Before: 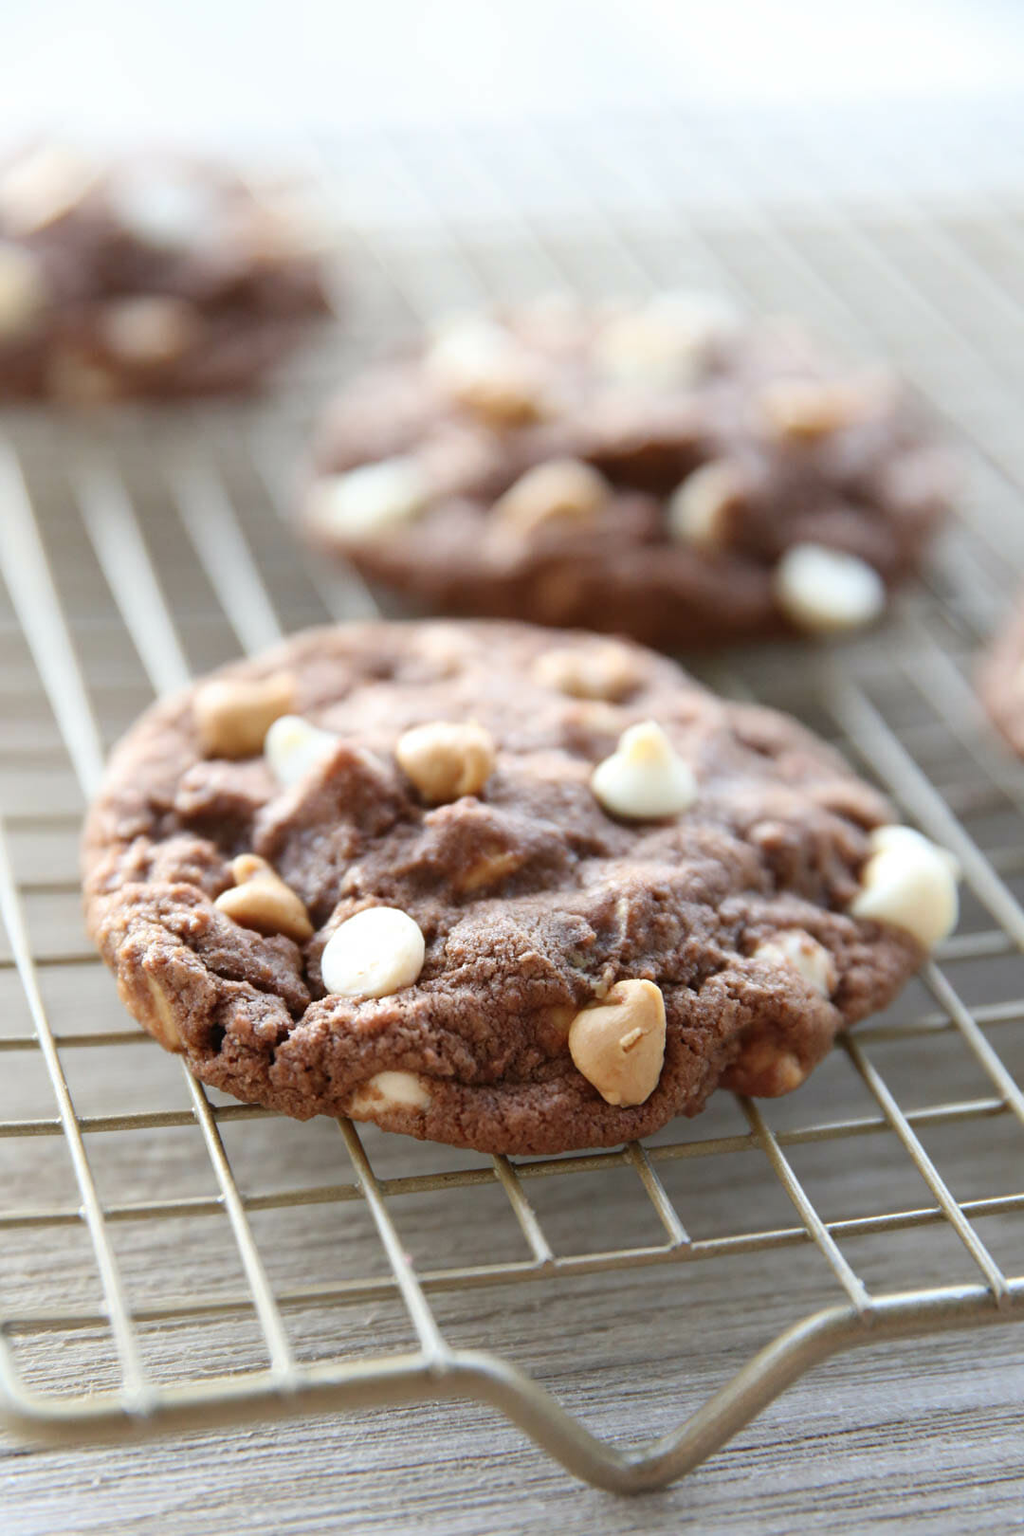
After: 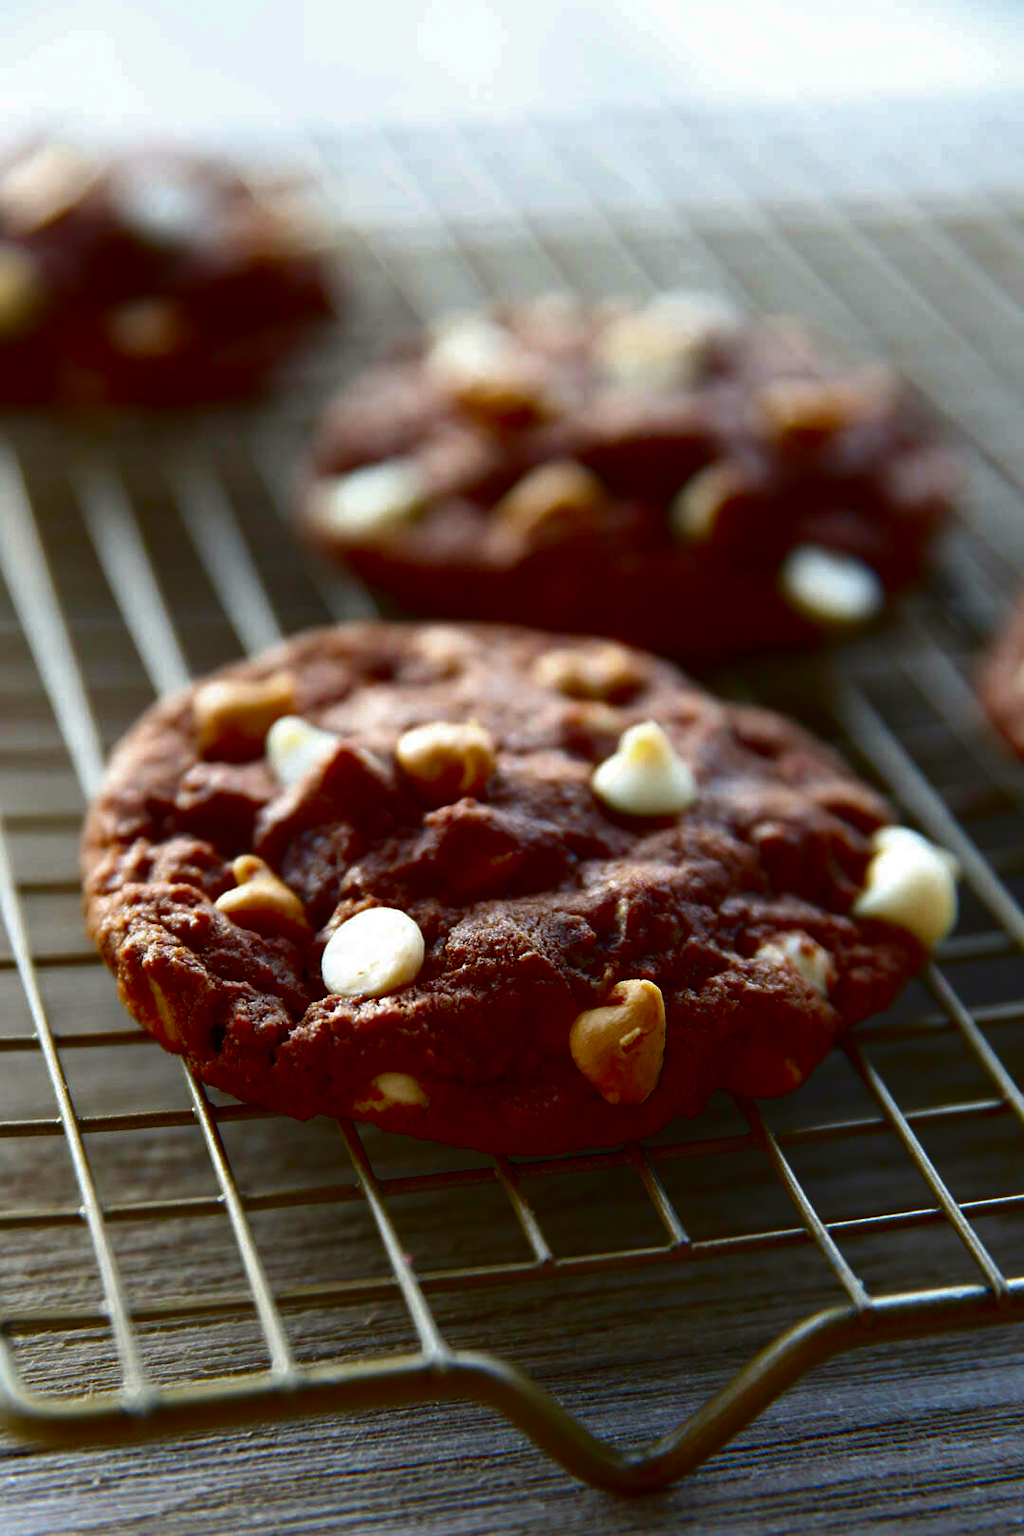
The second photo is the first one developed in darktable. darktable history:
contrast brightness saturation: brightness -0.992, saturation 0.998
